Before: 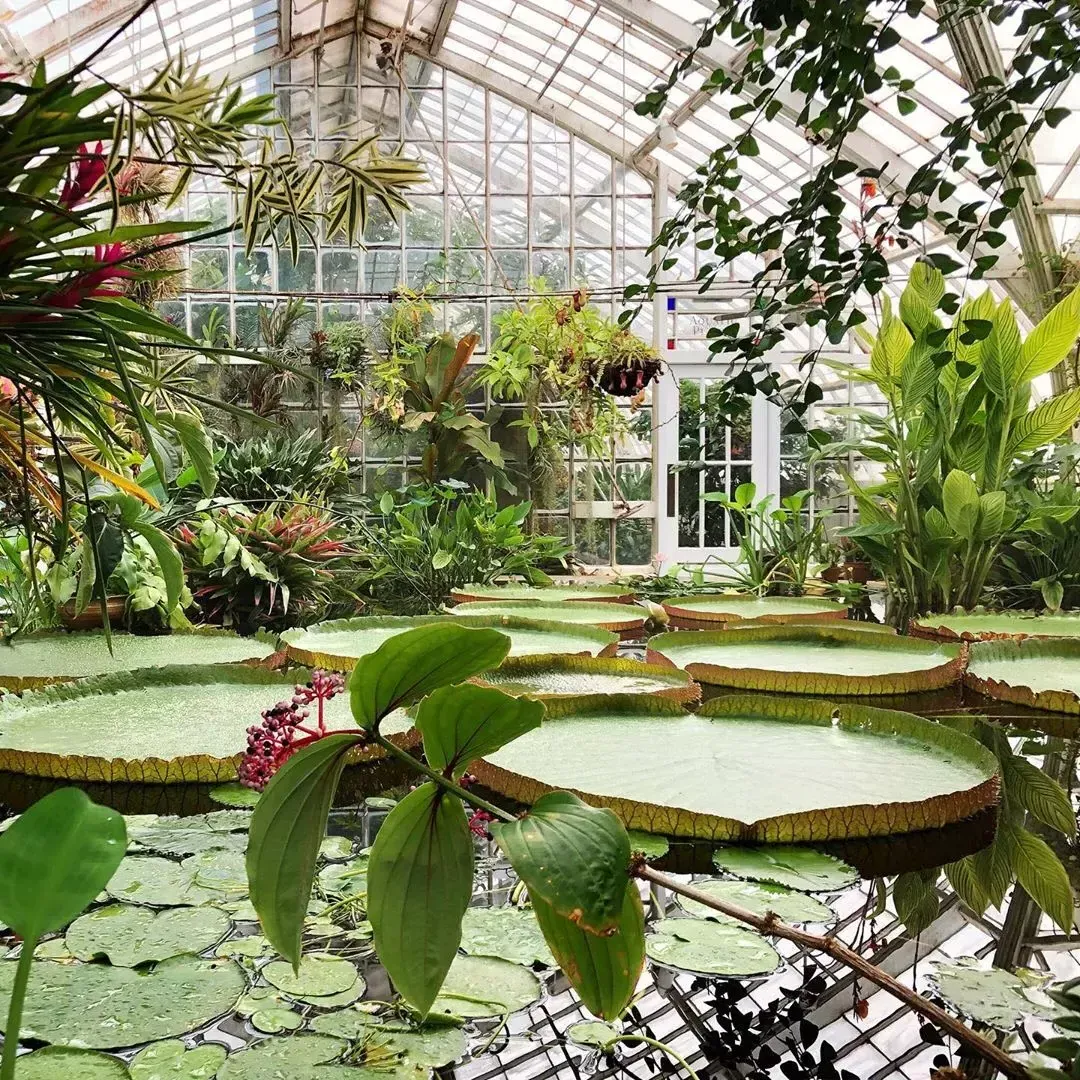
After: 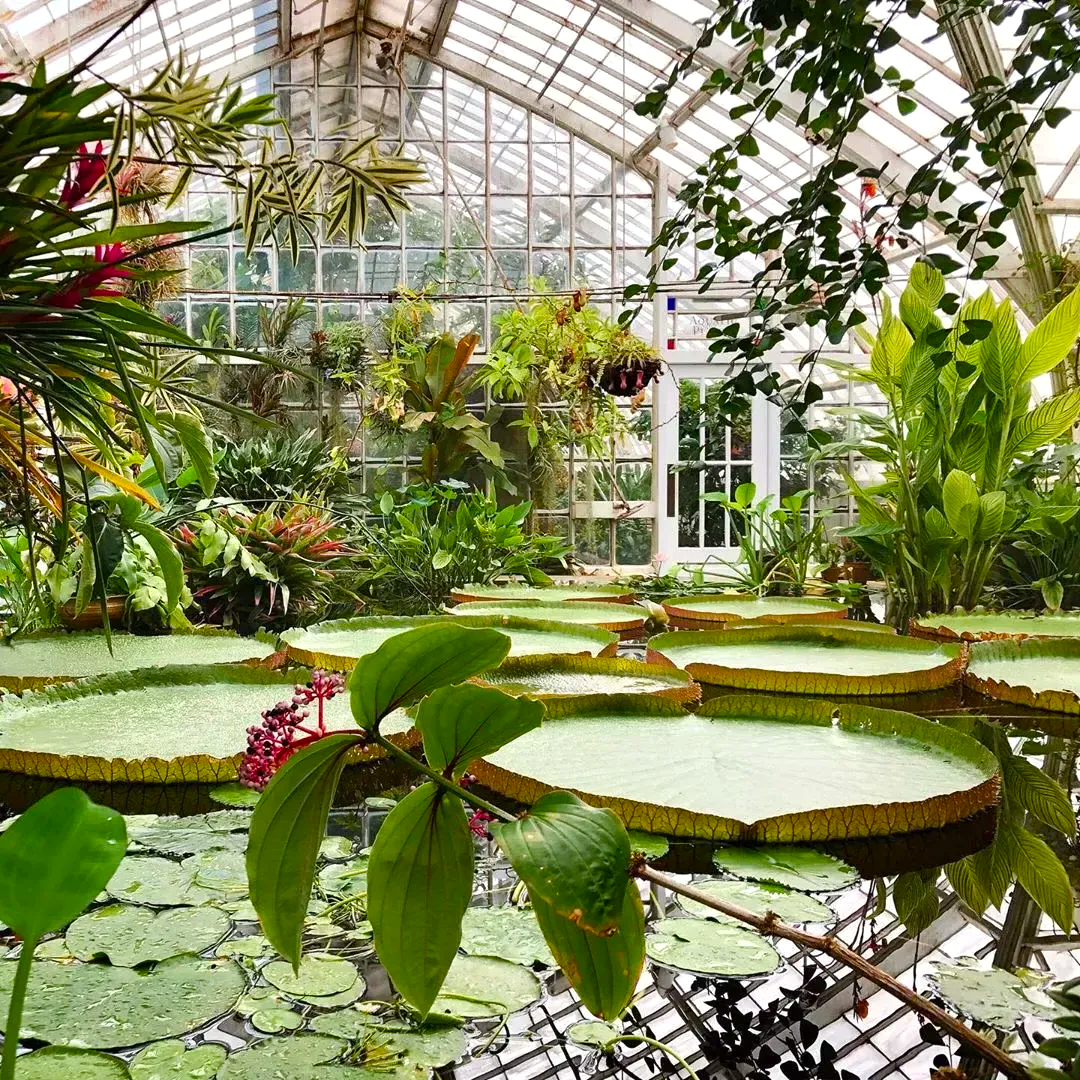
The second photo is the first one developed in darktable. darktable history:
color balance rgb: linear chroma grading › global chroma 8.12%, perceptual saturation grading › global saturation 9.07%, perceptual saturation grading › highlights -13.84%, perceptual saturation grading › mid-tones 14.88%, perceptual saturation grading › shadows 22.8%, perceptual brilliance grading › highlights 2.61%, global vibrance 12.07%
shadows and highlights: highlights color adjustment 0%, soften with gaussian
exposure: compensate highlight preservation false
